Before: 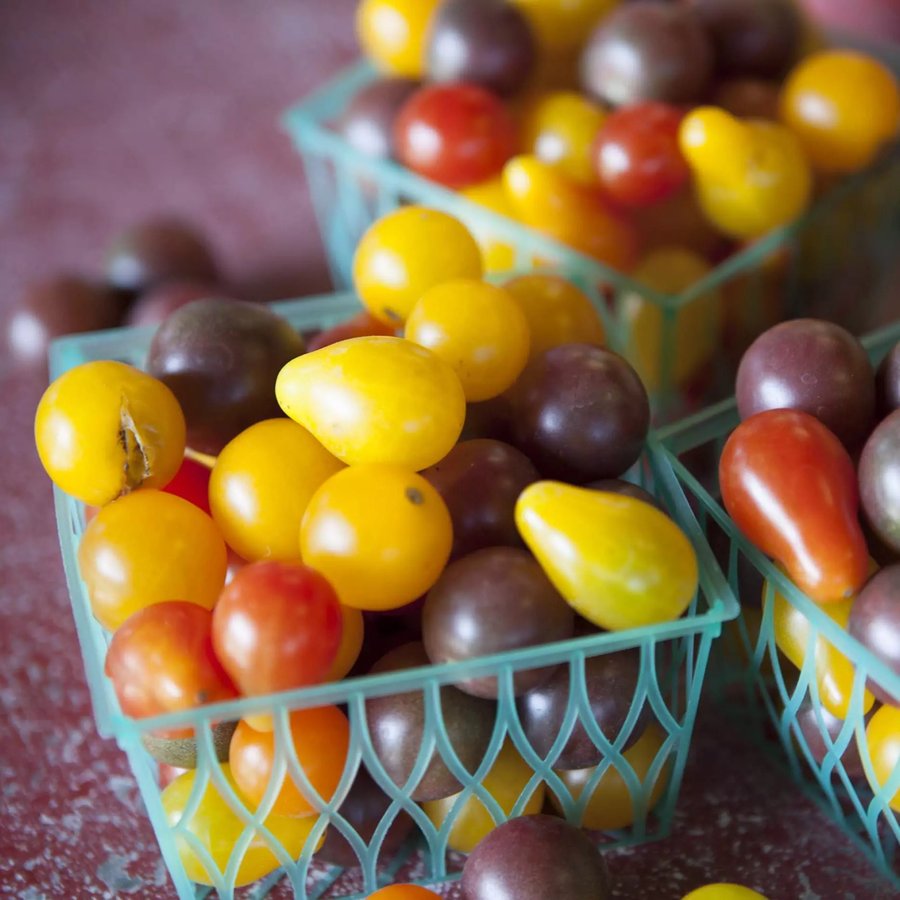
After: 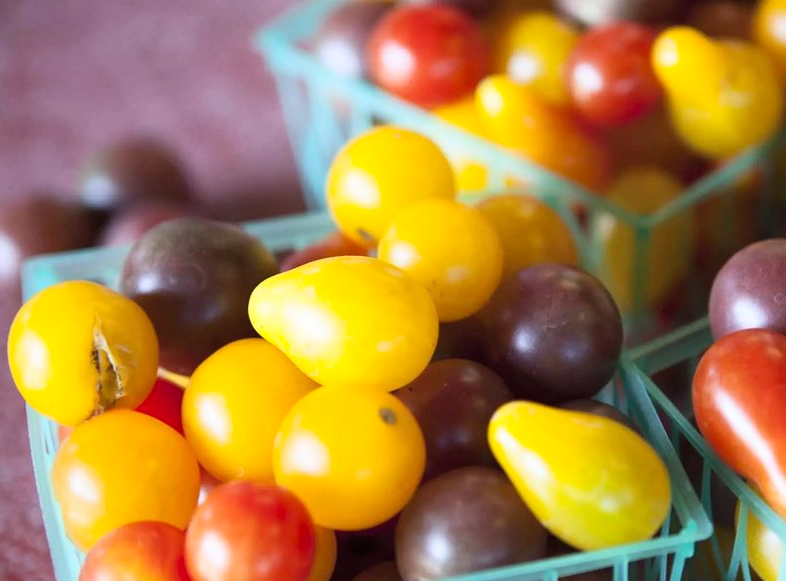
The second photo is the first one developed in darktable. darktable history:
contrast brightness saturation: contrast 0.2, brightness 0.15, saturation 0.14
crop: left 3.015%, top 8.969%, right 9.647%, bottom 26.457%
